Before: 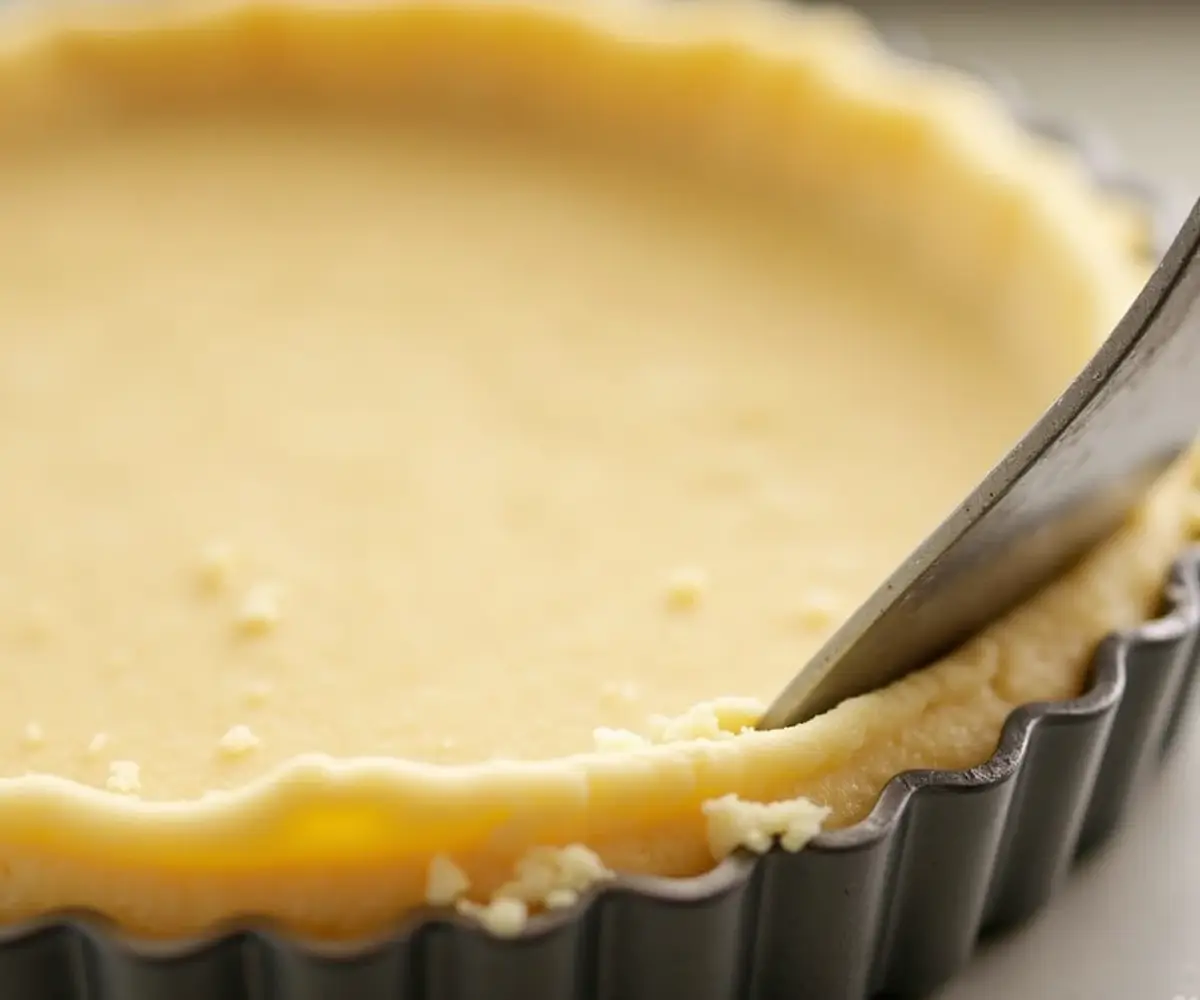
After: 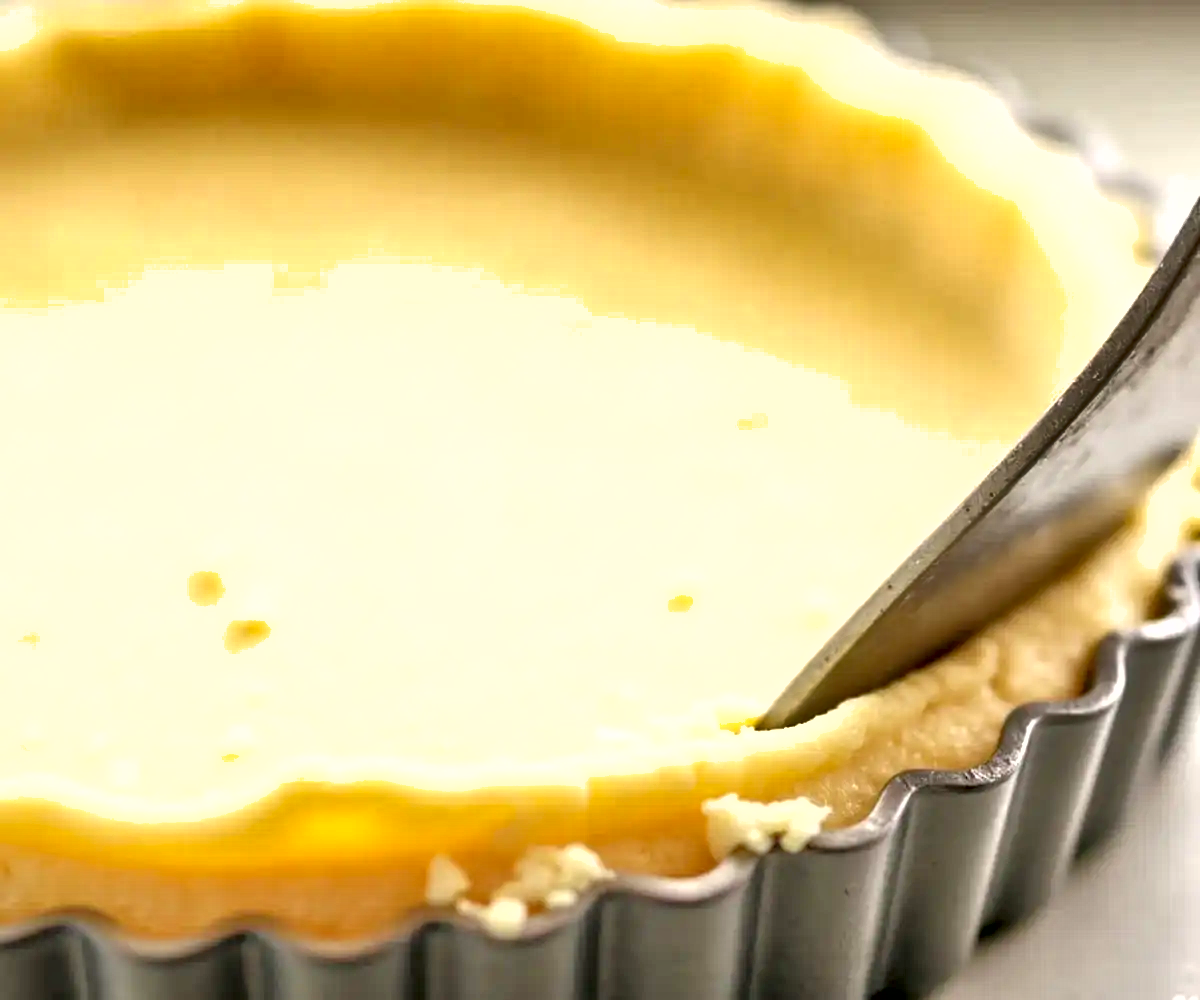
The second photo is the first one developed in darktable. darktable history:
tone equalizer: -7 EV 0.15 EV, -6 EV 0.6 EV, -5 EV 1.15 EV, -4 EV 1.33 EV, -3 EV 1.15 EV, -2 EV 0.6 EV, -1 EV 0.15 EV, mask exposure compensation -0.5 EV
contrast equalizer: y [[0.586, 0.584, 0.576, 0.565, 0.552, 0.539], [0.5 ×6], [0.97, 0.959, 0.919, 0.859, 0.789, 0.717], [0 ×6], [0 ×6]]
exposure: exposure 0.669 EV, compensate highlight preservation false
shadows and highlights: low approximation 0.01, soften with gaussian
